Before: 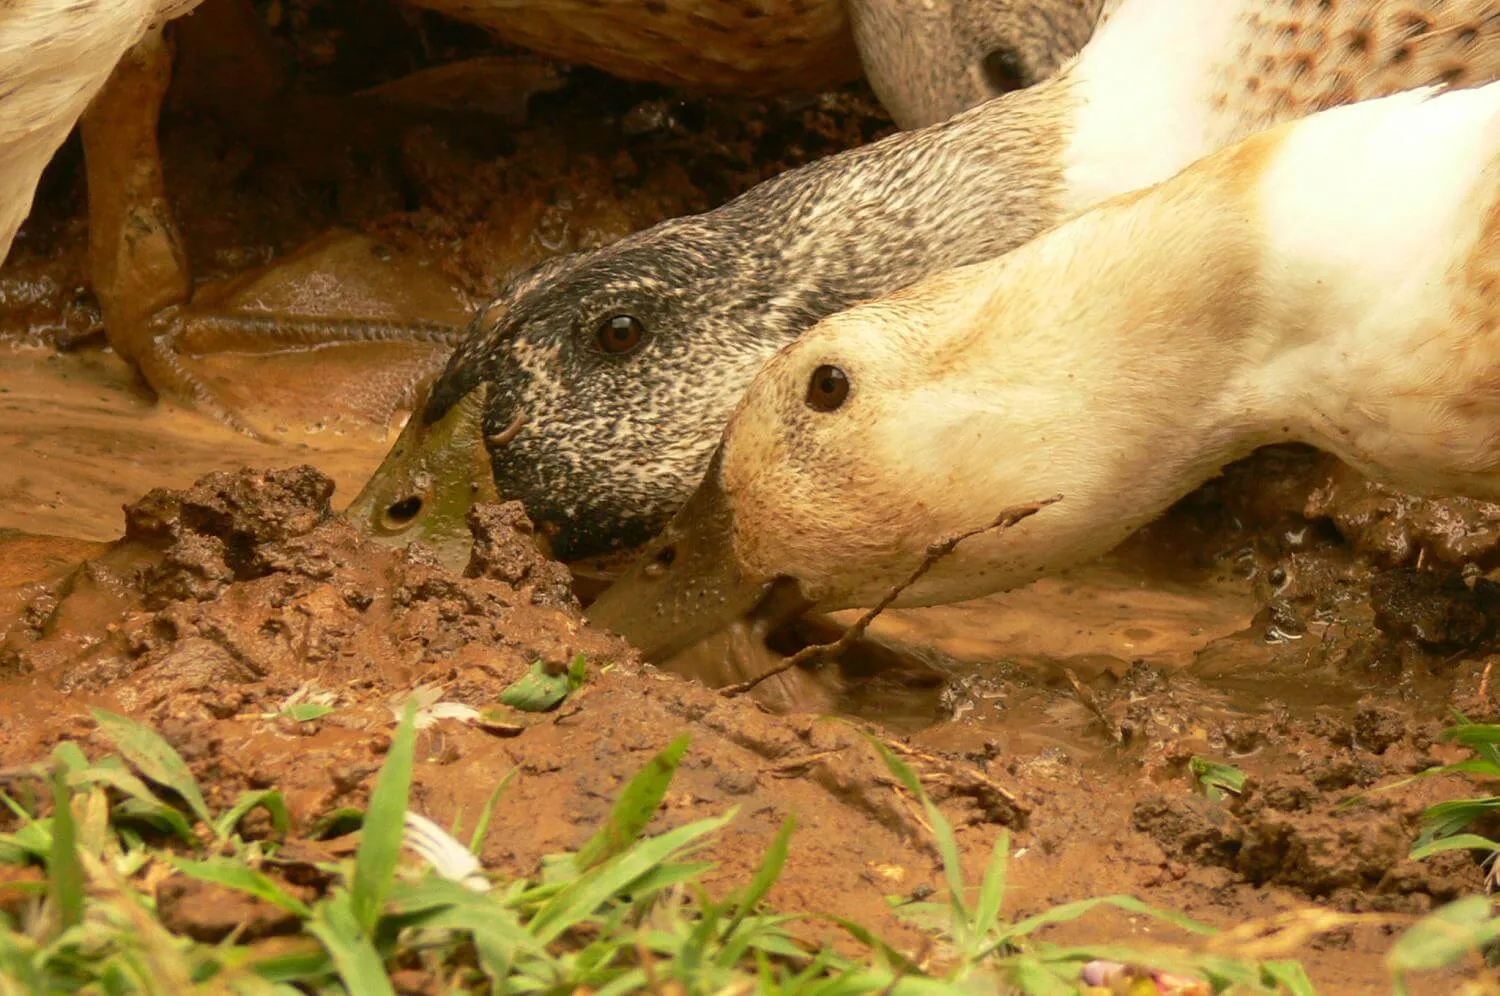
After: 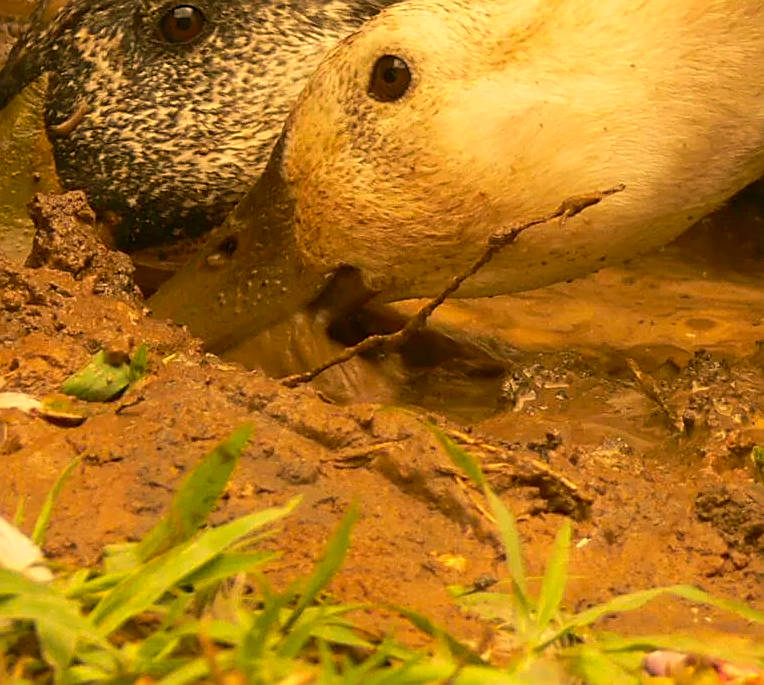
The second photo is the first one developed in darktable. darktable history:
sharpen: on, module defaults
color correction: highlights a* 15, highlights b* 31.55
crop and rotate: left 29.237%, top 31.152%, right 19.807%
